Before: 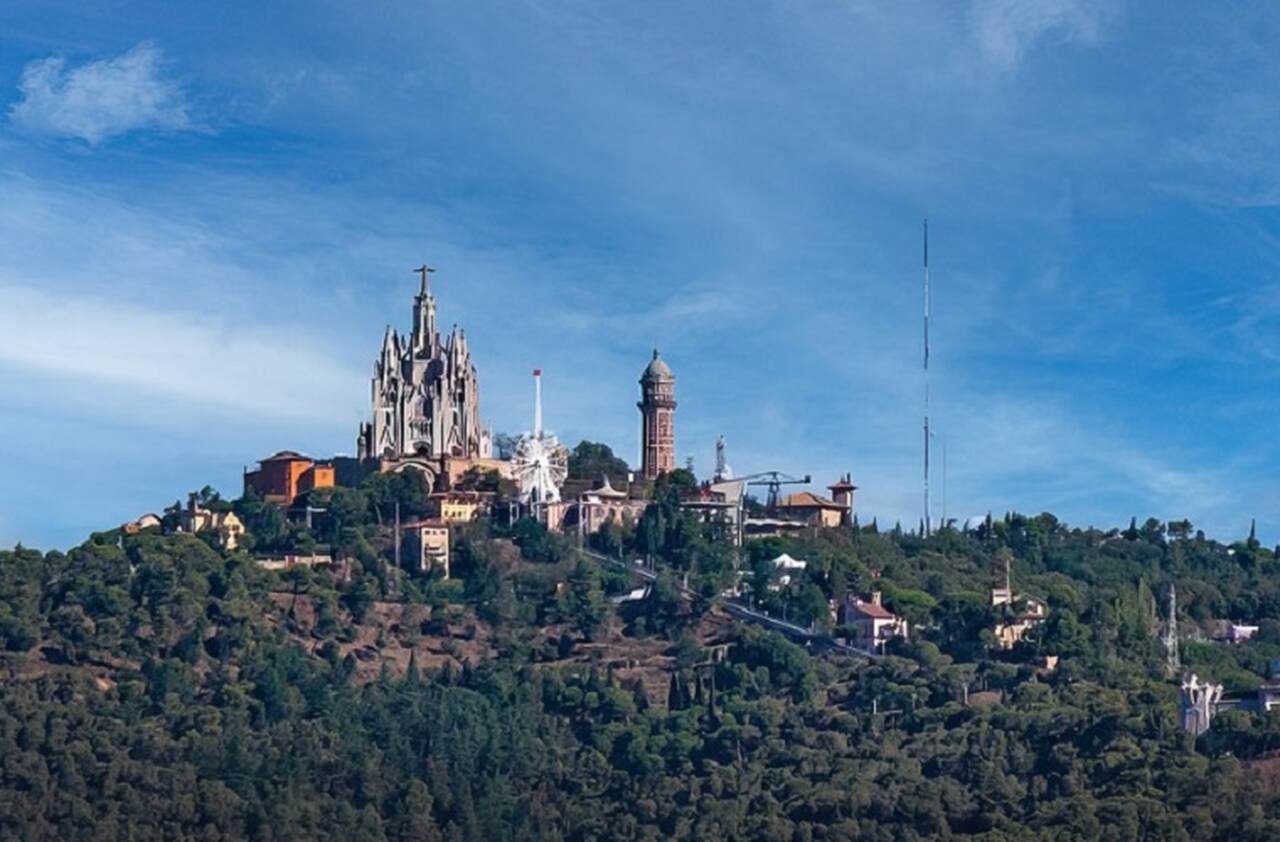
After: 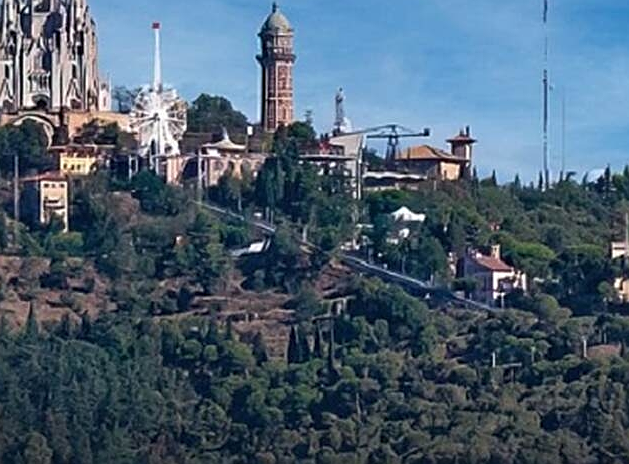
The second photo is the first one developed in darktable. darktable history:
crop: left 29.824%, top 41.308%, right 21.008%, bottom 3.508%
sharpen: on, module defaults
